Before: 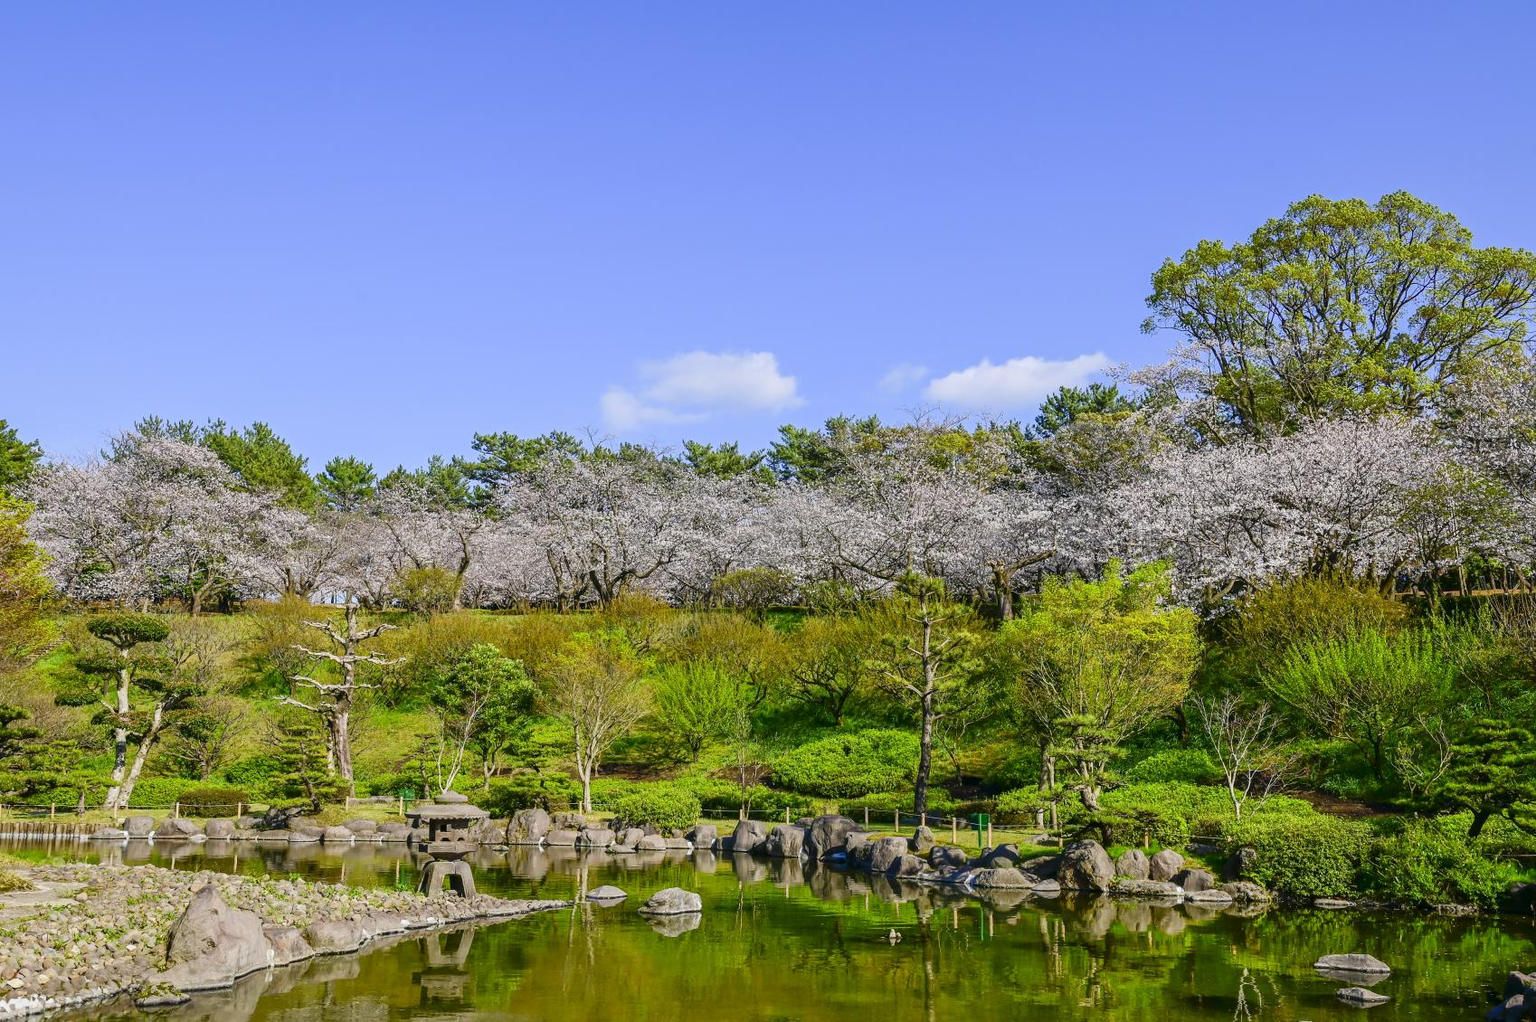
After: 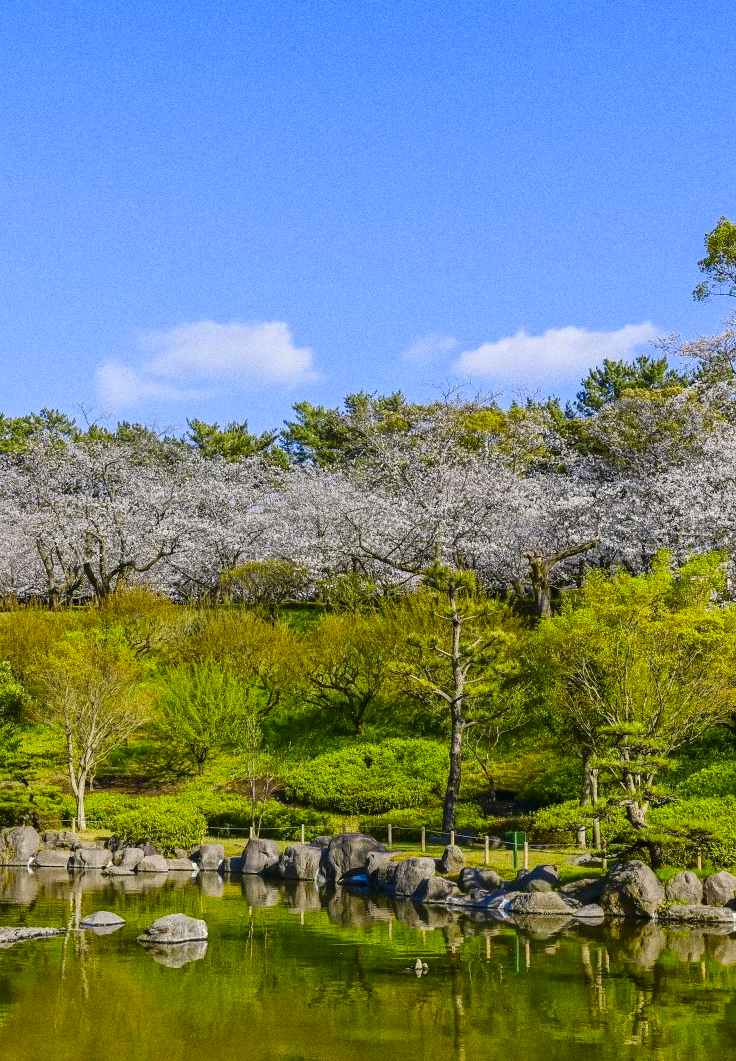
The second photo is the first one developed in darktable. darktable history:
grain: coarseness 8.68 ISO, strength 31.94%
color contrast: green-magenta contrast 0.85, blue-yellow contrast 1.25, unbound 0
crop: left 33.452%, top 6.025%, right 23.155%
